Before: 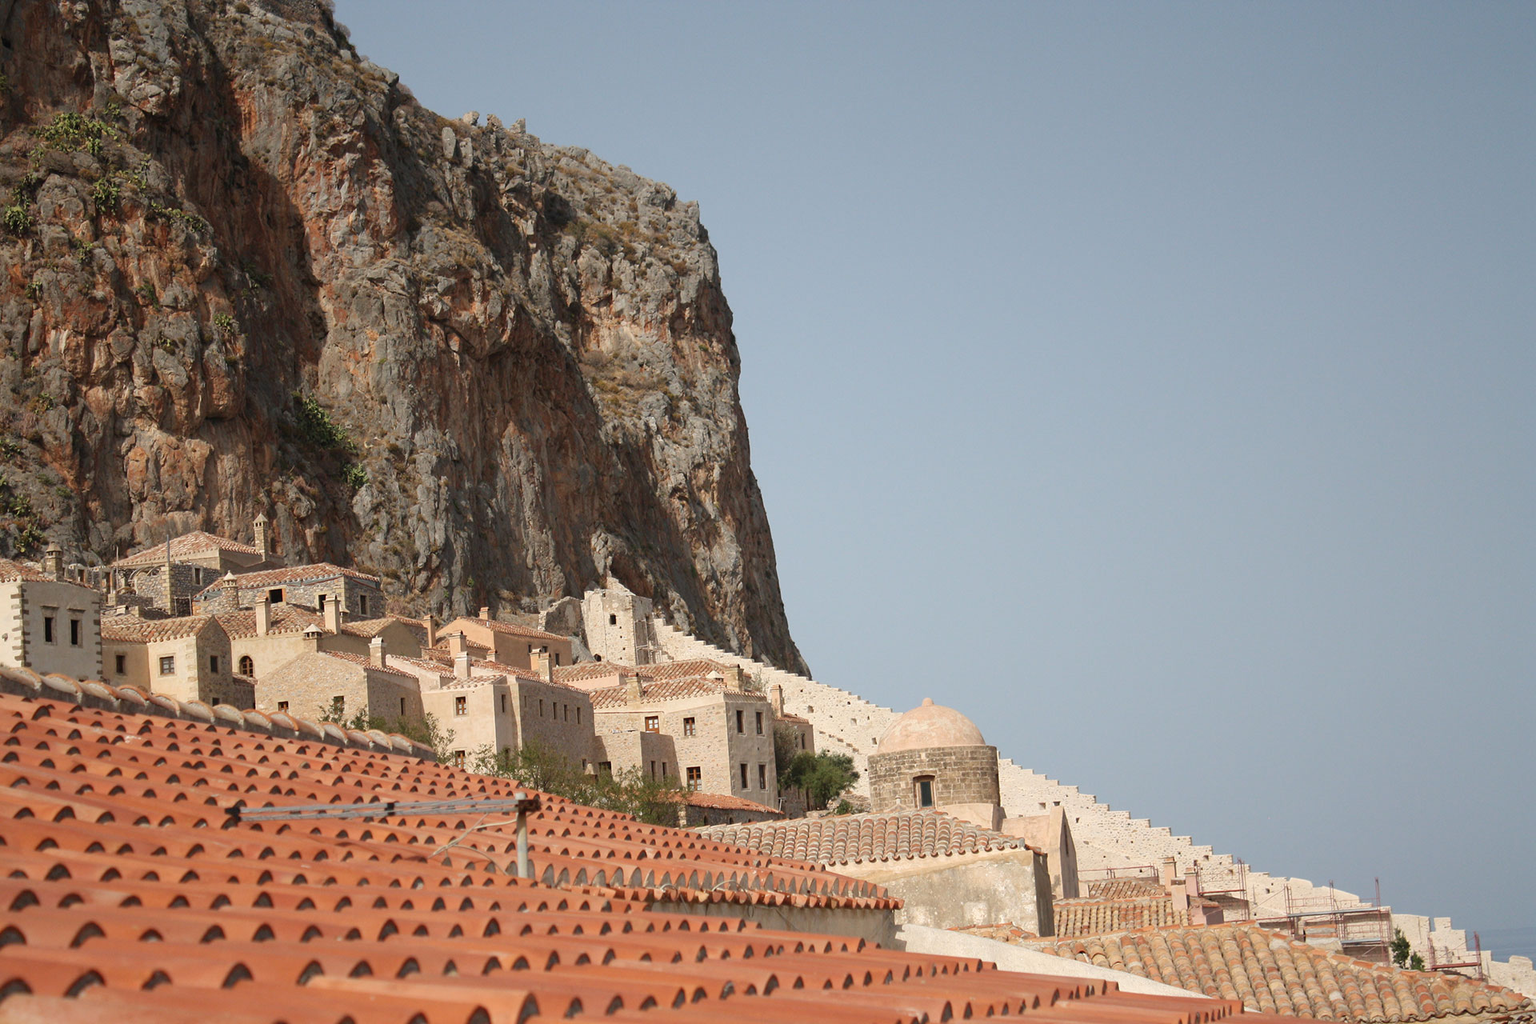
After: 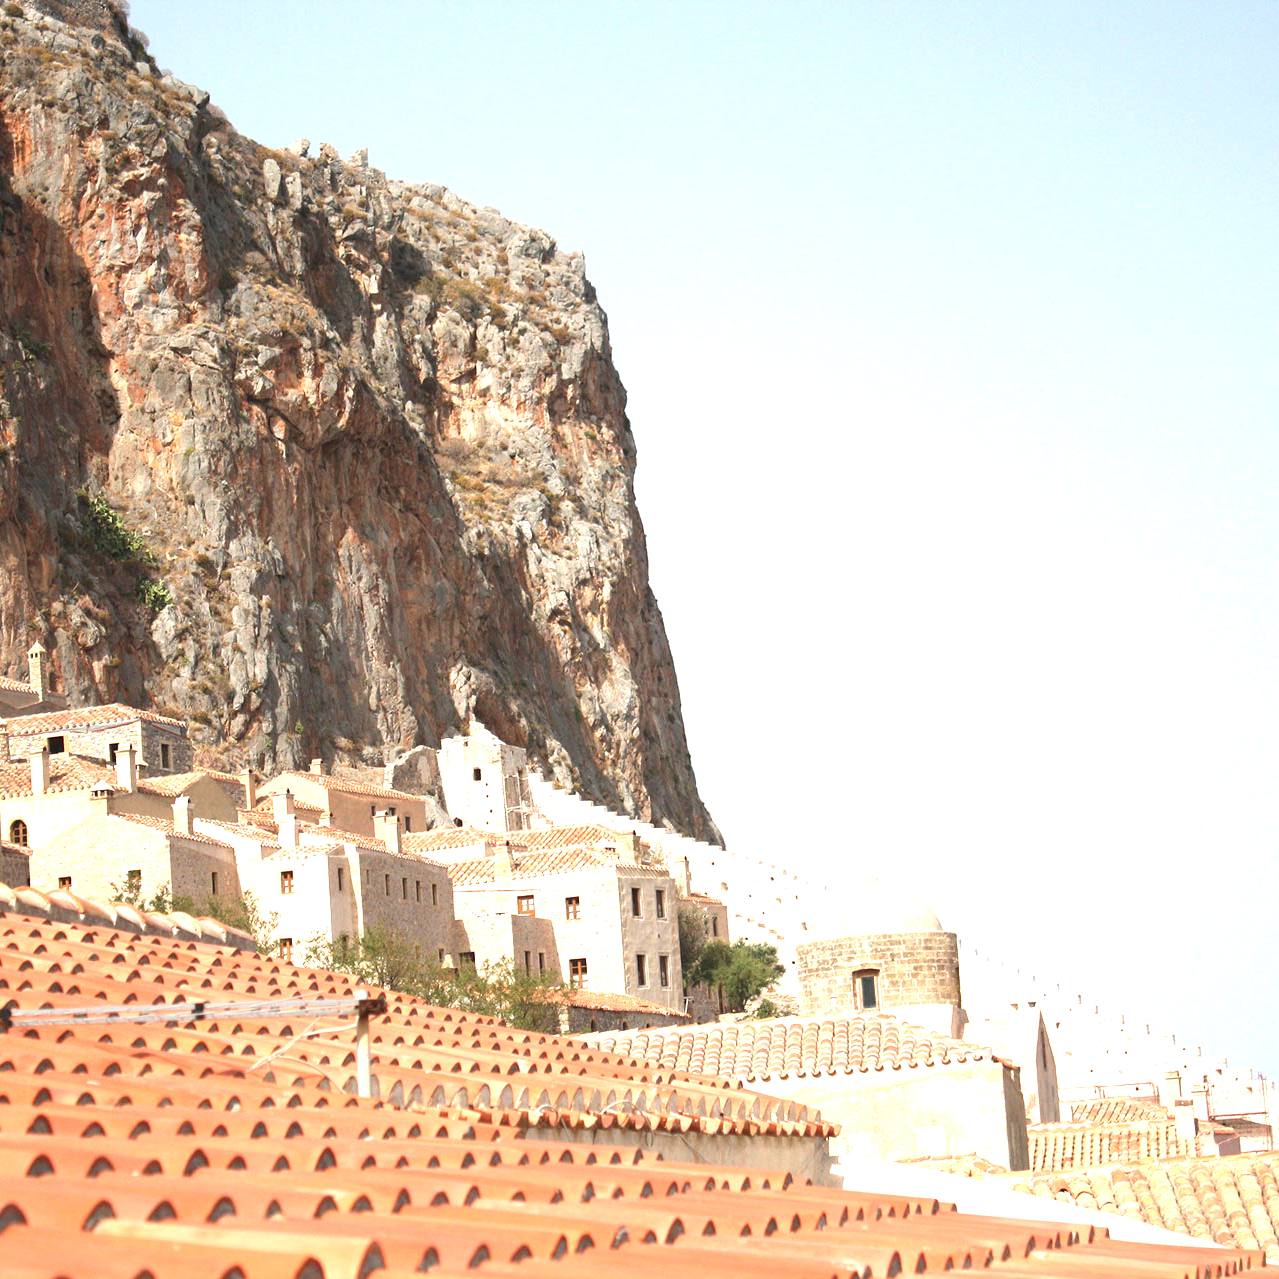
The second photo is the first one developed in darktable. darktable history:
exposure: black level correction 0, exposure 1.45 EV, compensate exposure bias true, compensate highlight preservation false
crop and rotate: left 15.055%, right 18.278%
